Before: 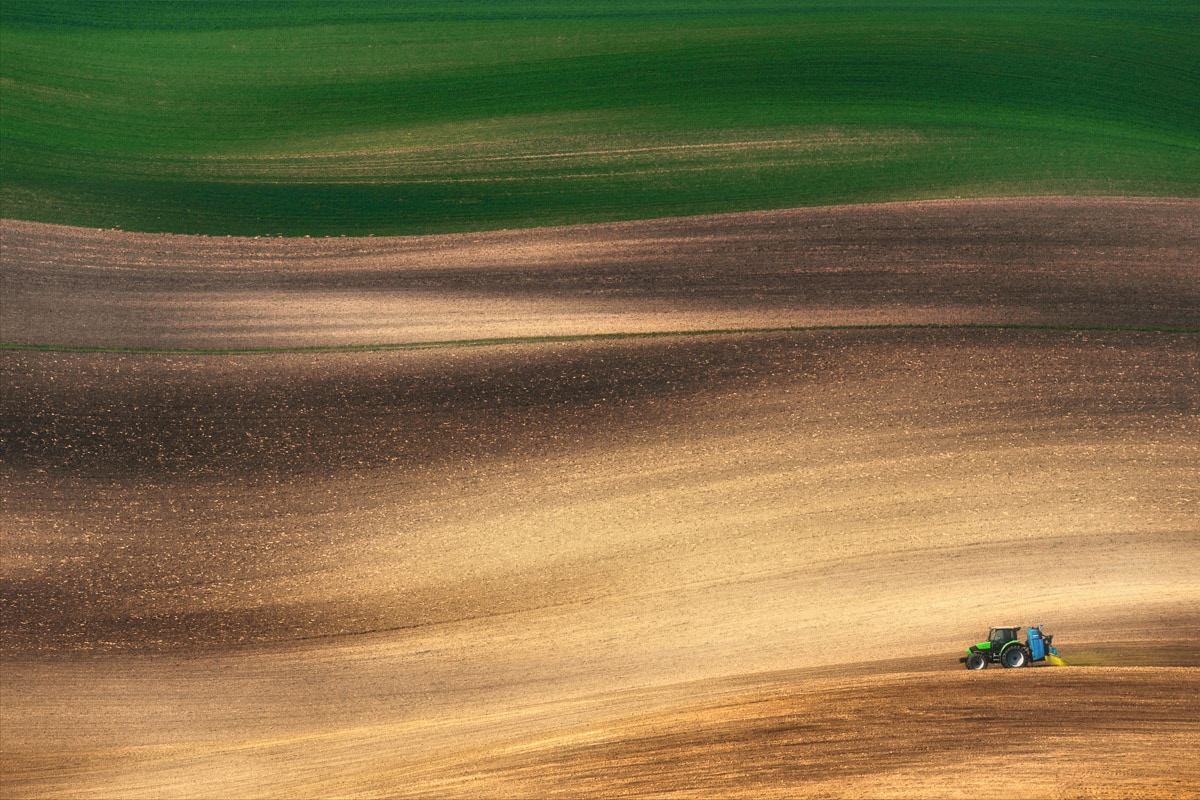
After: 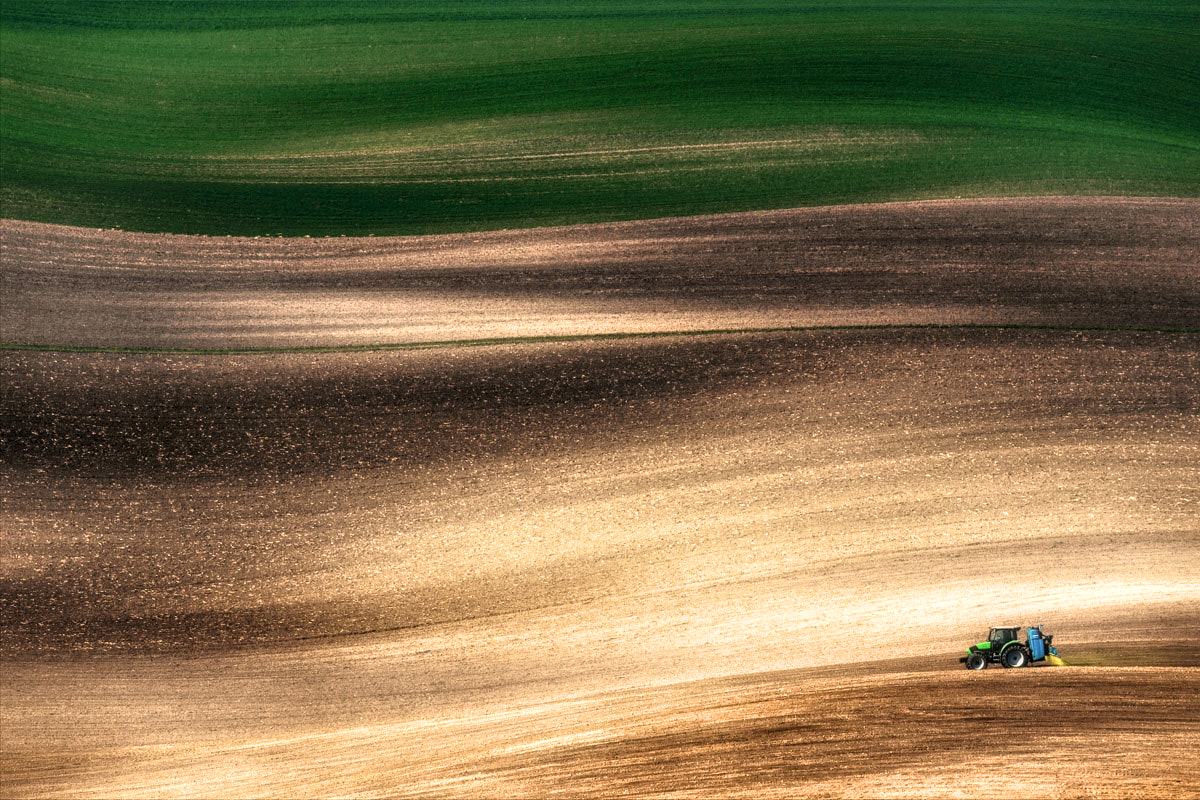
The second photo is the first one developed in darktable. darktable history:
local contrast: detail 130%
filmic rgb: black relative exposure -7.98 EV, white relative exposure 2.37 EV, hardness 6.6, color science v6 (2022)
